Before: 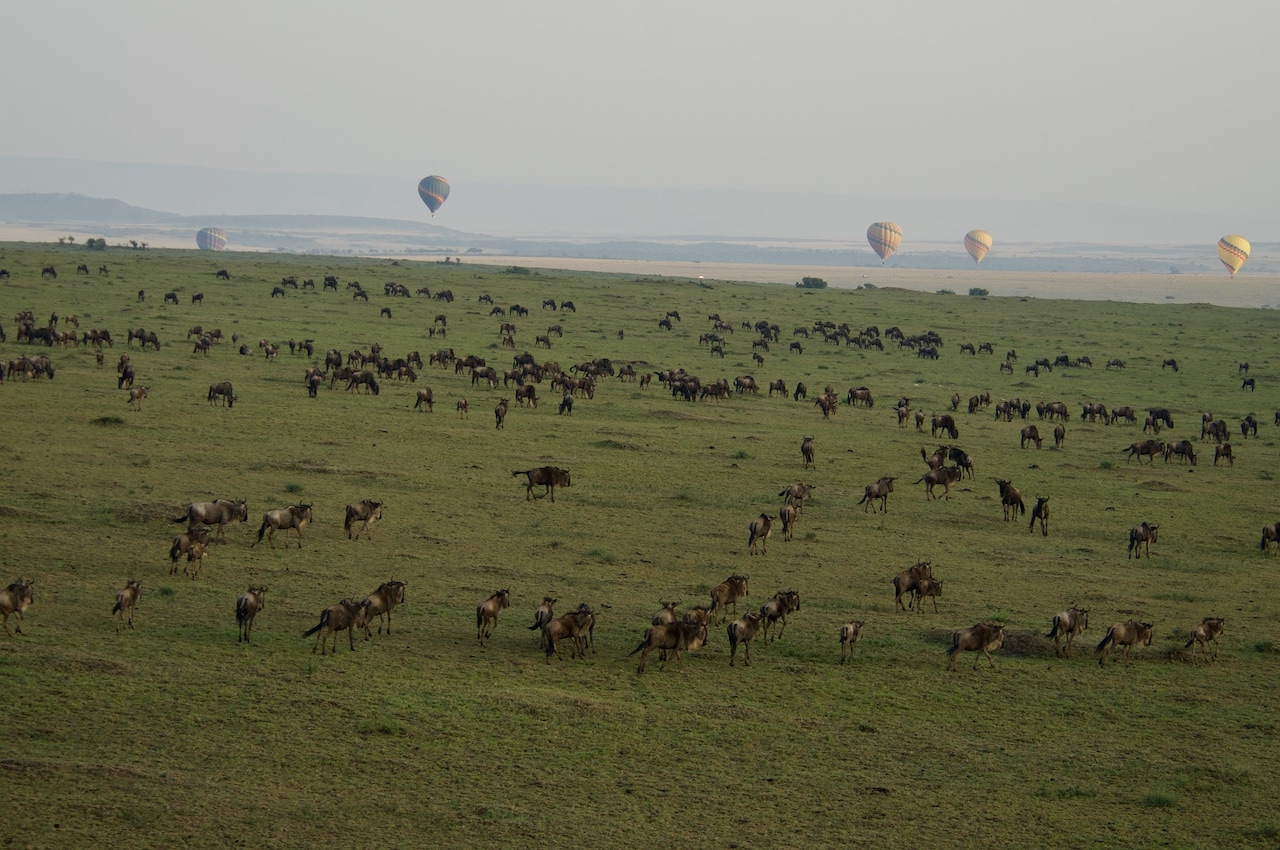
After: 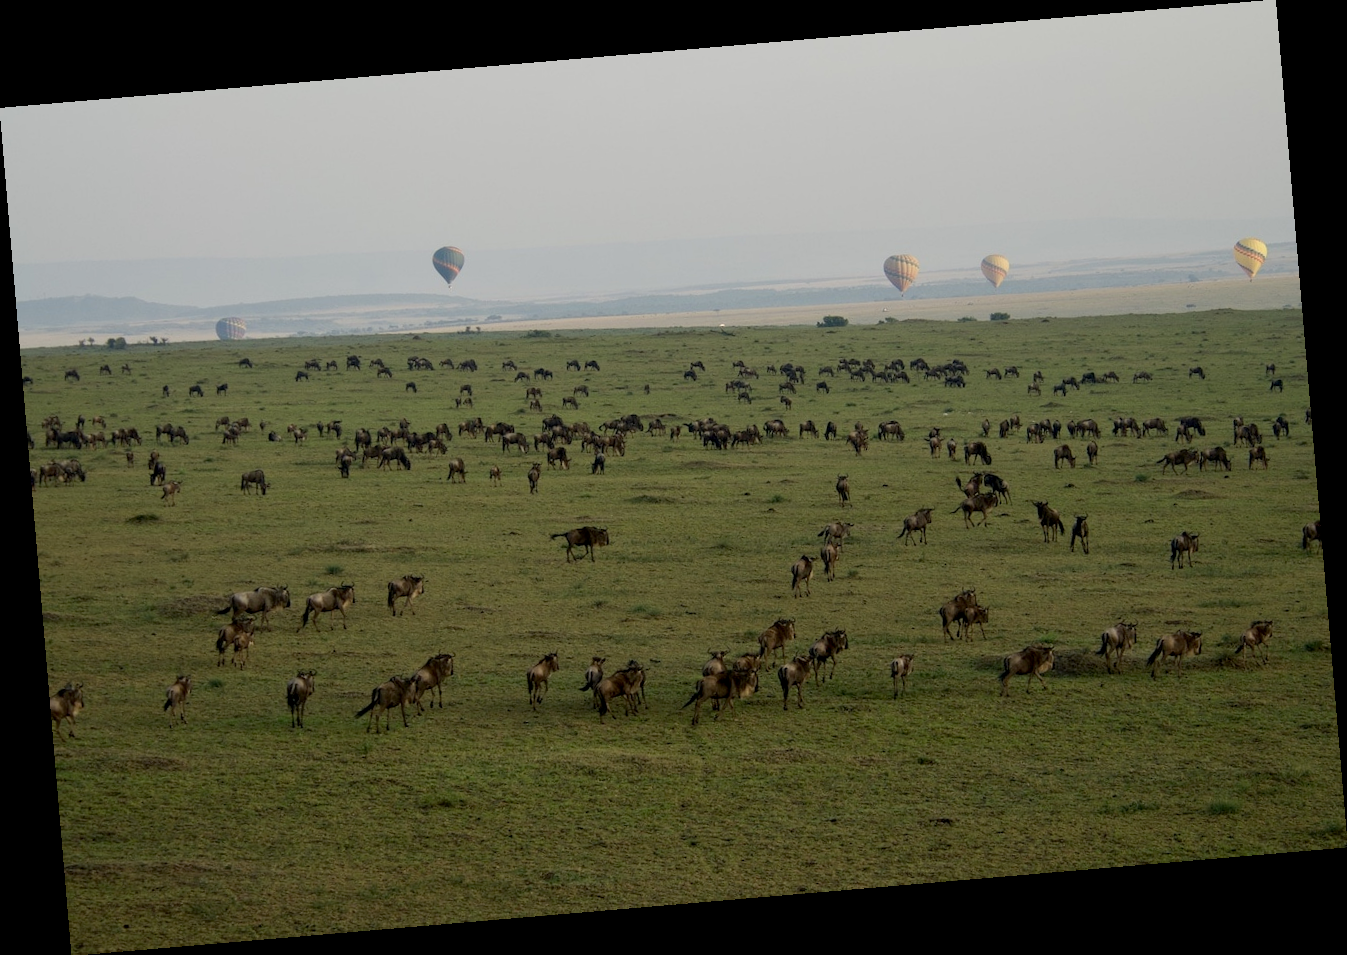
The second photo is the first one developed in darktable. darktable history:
exposure: black level correction 0.005, exposure 0.001 EV, compensate highlight preservation false
rotate and perspective: rotation -4.86°, automatic cropping off
